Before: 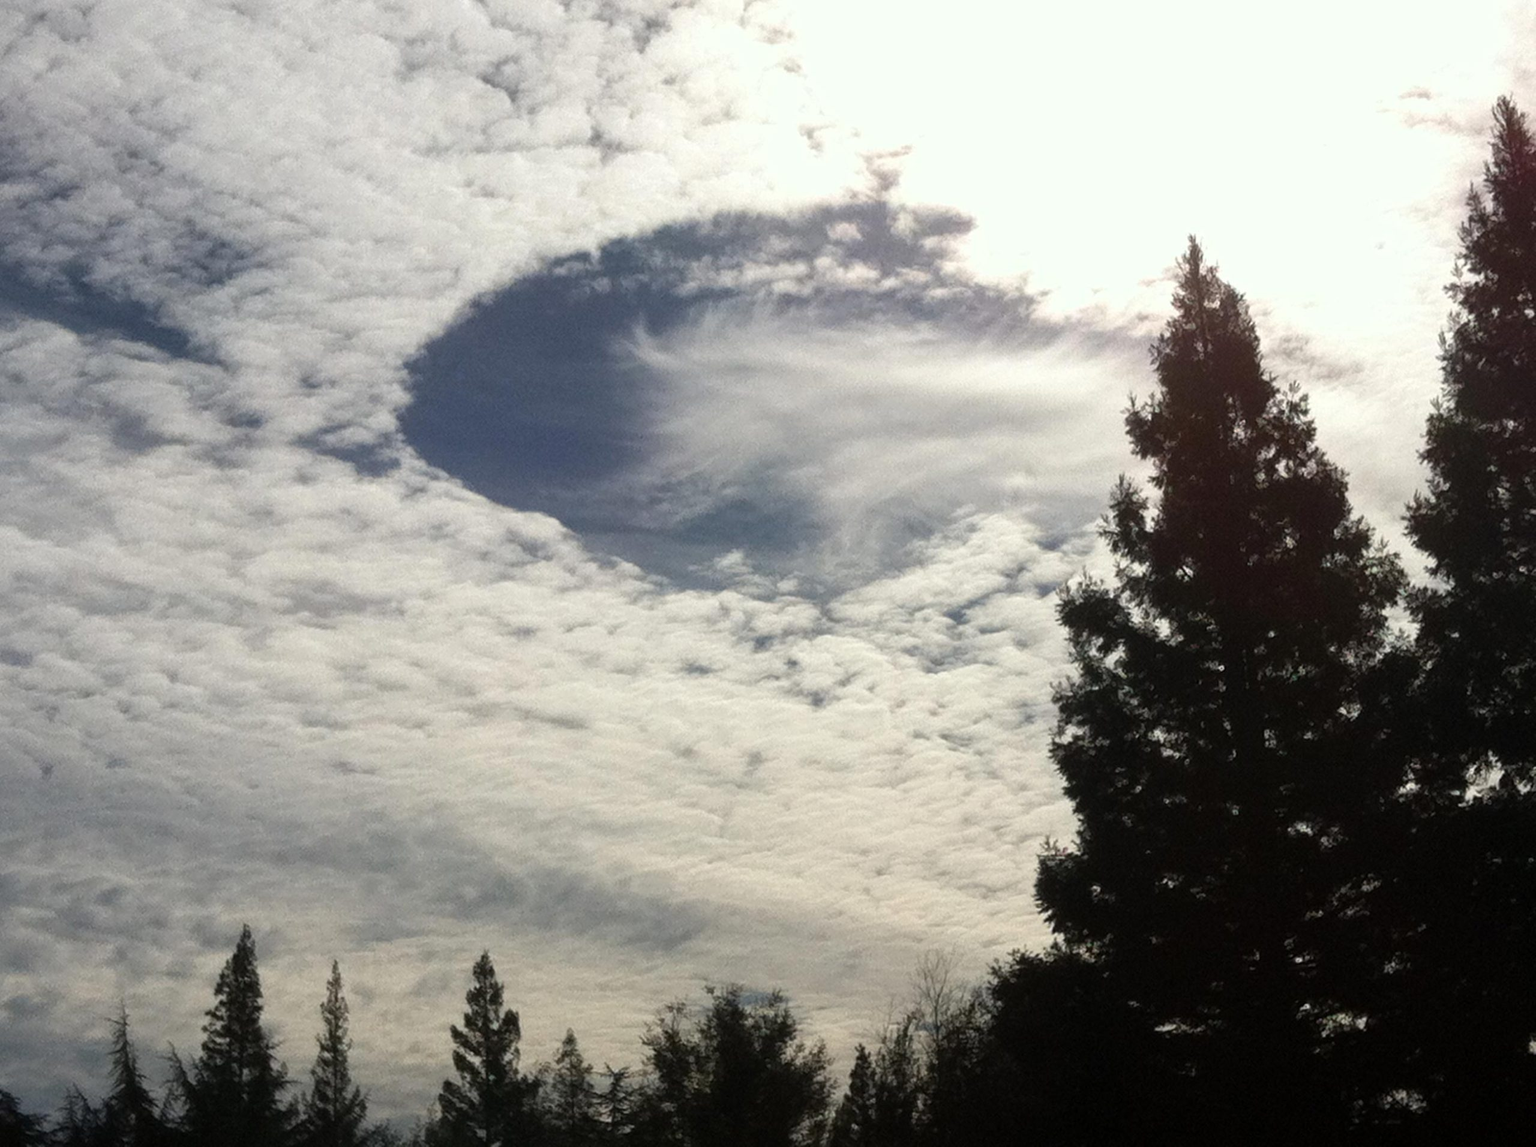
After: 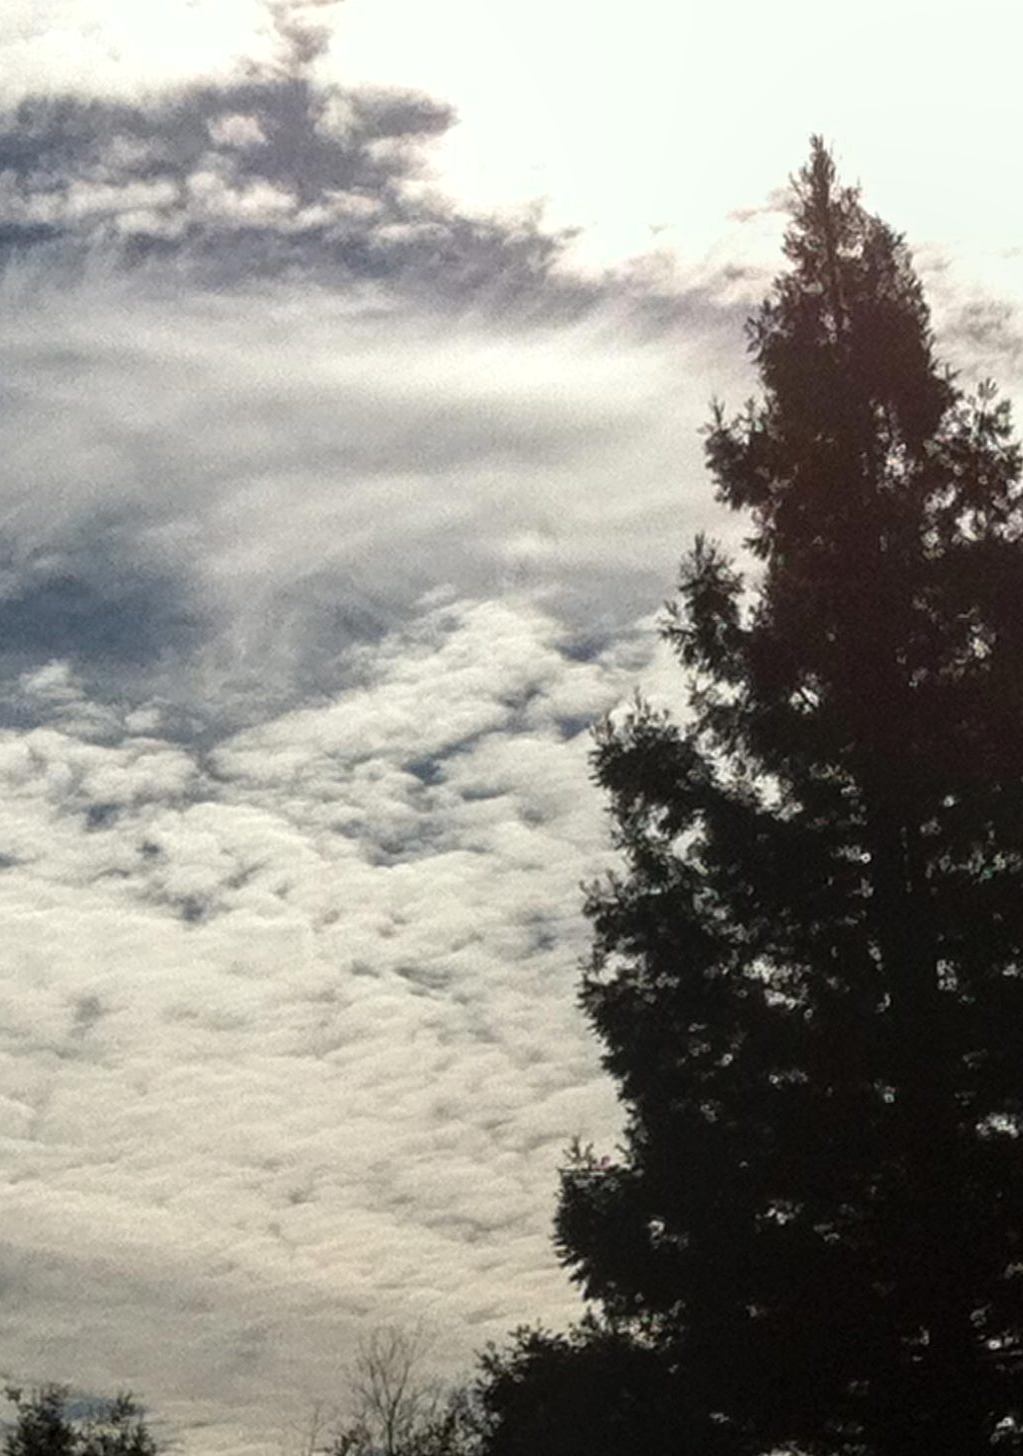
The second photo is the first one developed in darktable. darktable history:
crop: left 45.721%, top 13.393%, right 14.118%, bottom 10.01%
local contrast: on, module defaults
